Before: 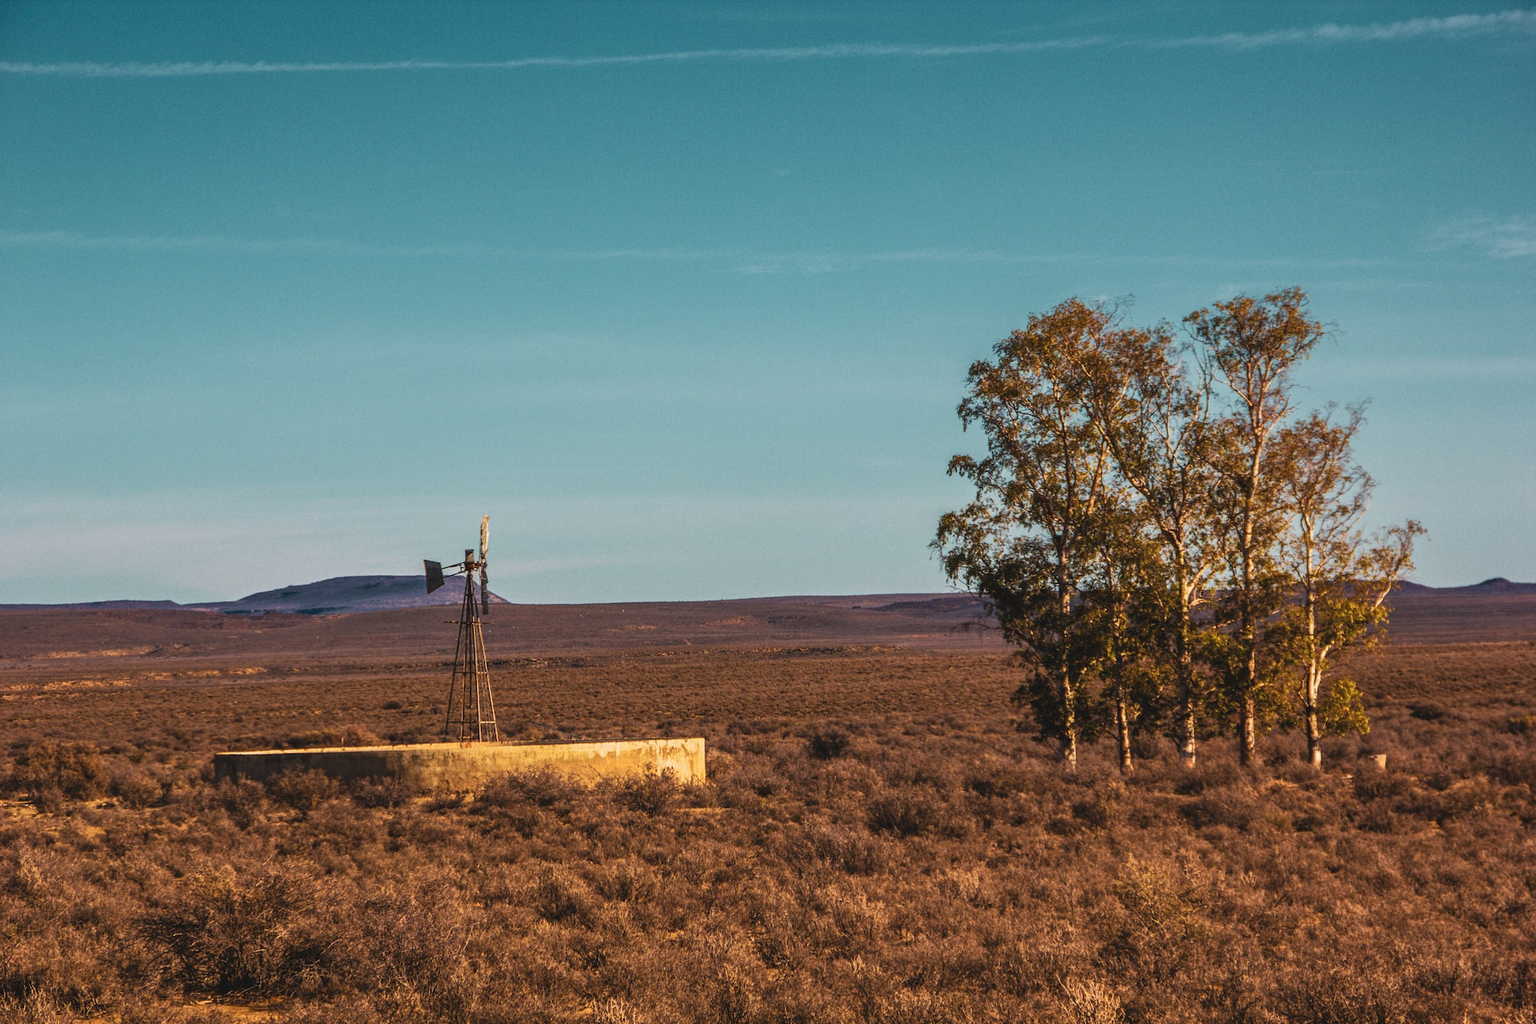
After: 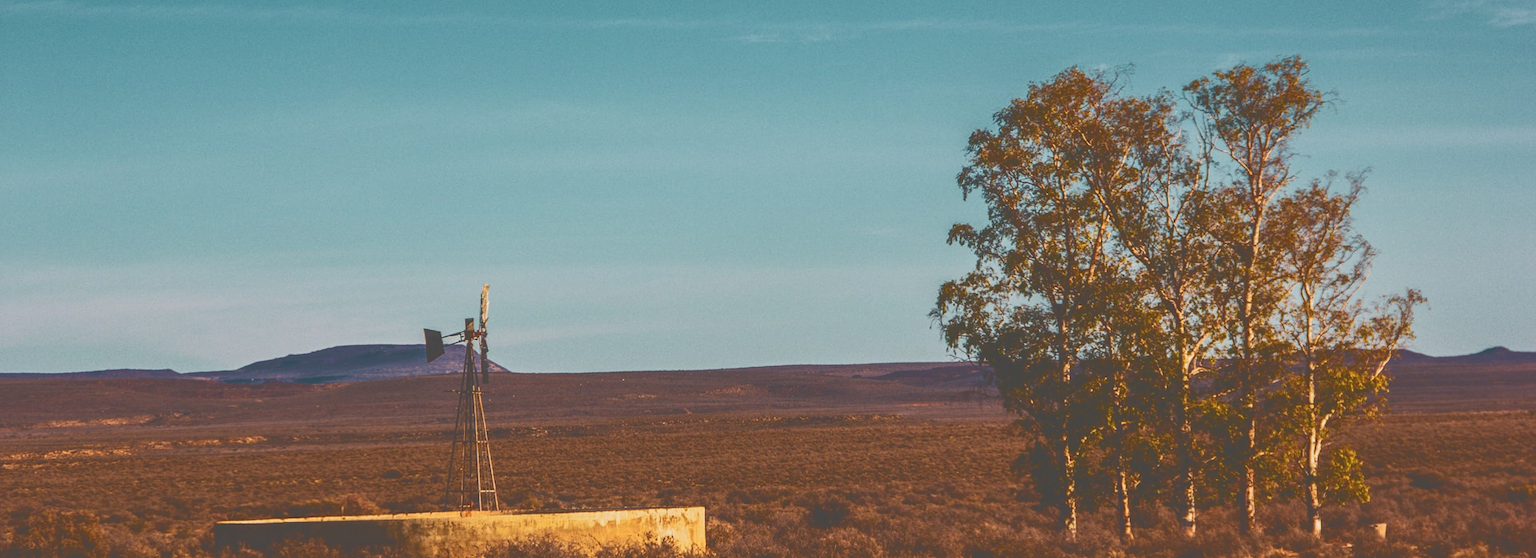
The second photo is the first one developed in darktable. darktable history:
crop and rotate: top 22.644%, bottom 22.775%
tone curve: curves: ch0 [(0, 0) (0.003, 0.284) (0.011, 0.284) (0.025, 0.288) (0.044, 0.29) (0.069, 0.292) (0.1, 0.296) (0.136, 0.298) (0.177, 0.305) (0.224, 0.312) (0.277, 0.327) (0.335, 0.362) (0.399, 0.407) (0.468, 0.464) (0.543, 0.537) (0.623, 0.62) (0.709, 0.71) (0.801, 0.79) (0.898, 0.862) (1, 1)], color space Lab, independent channels, preserve colors none
